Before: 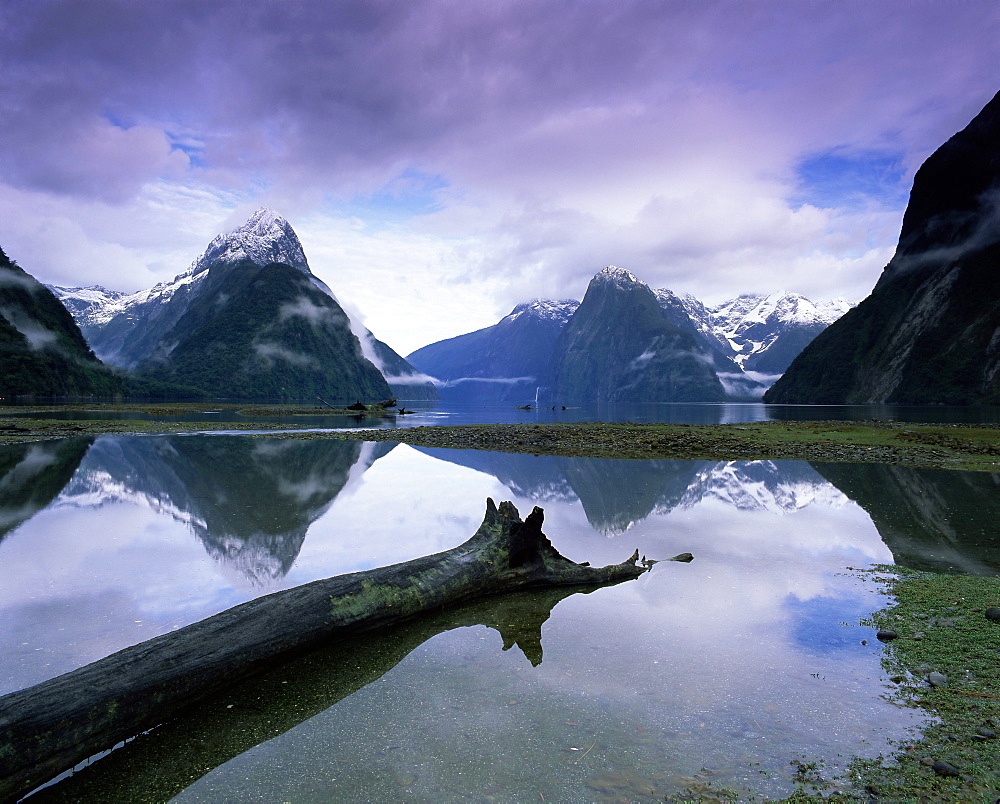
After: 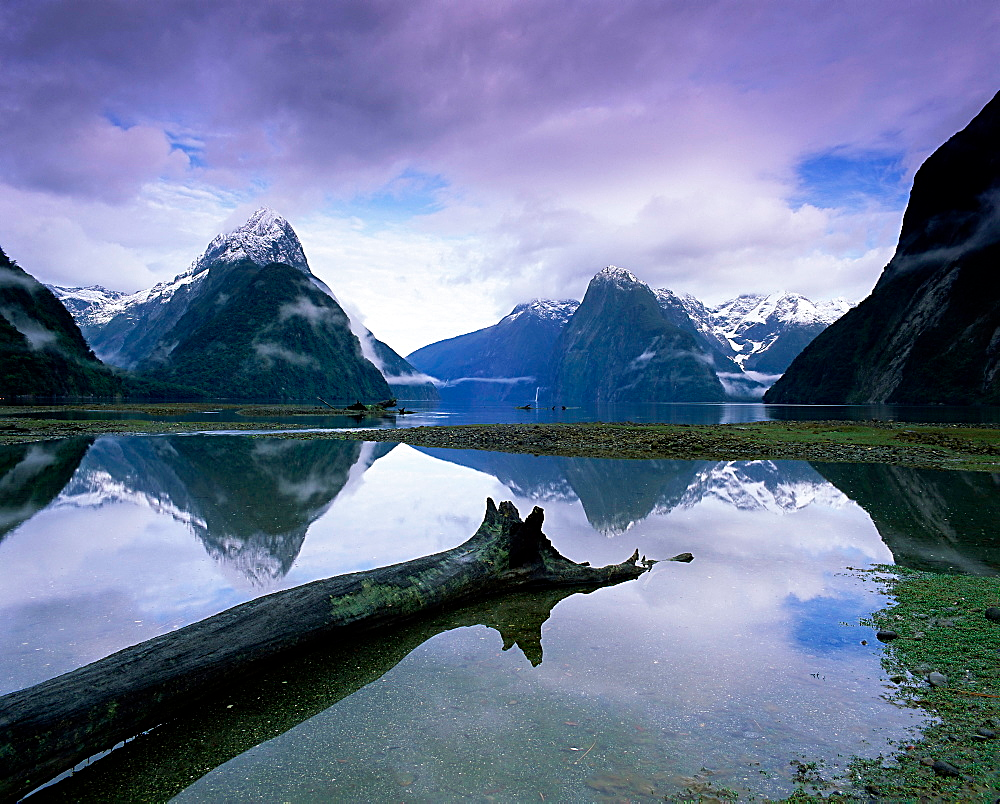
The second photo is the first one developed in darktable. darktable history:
sharpen: radius 2.5, amount 0.33
